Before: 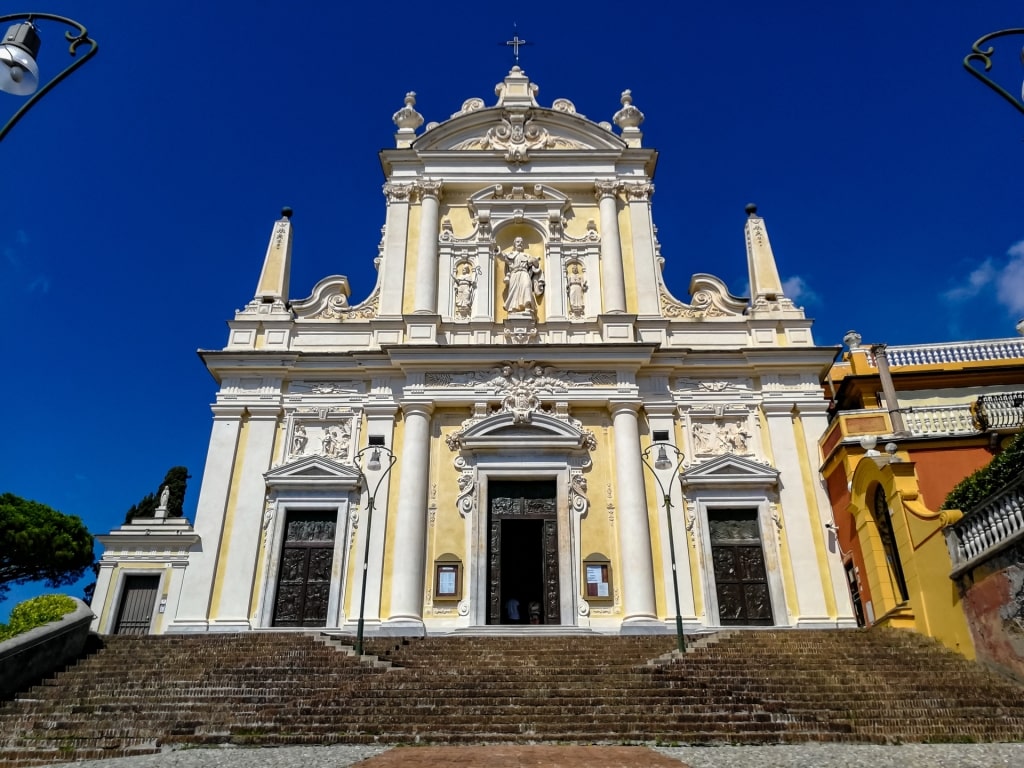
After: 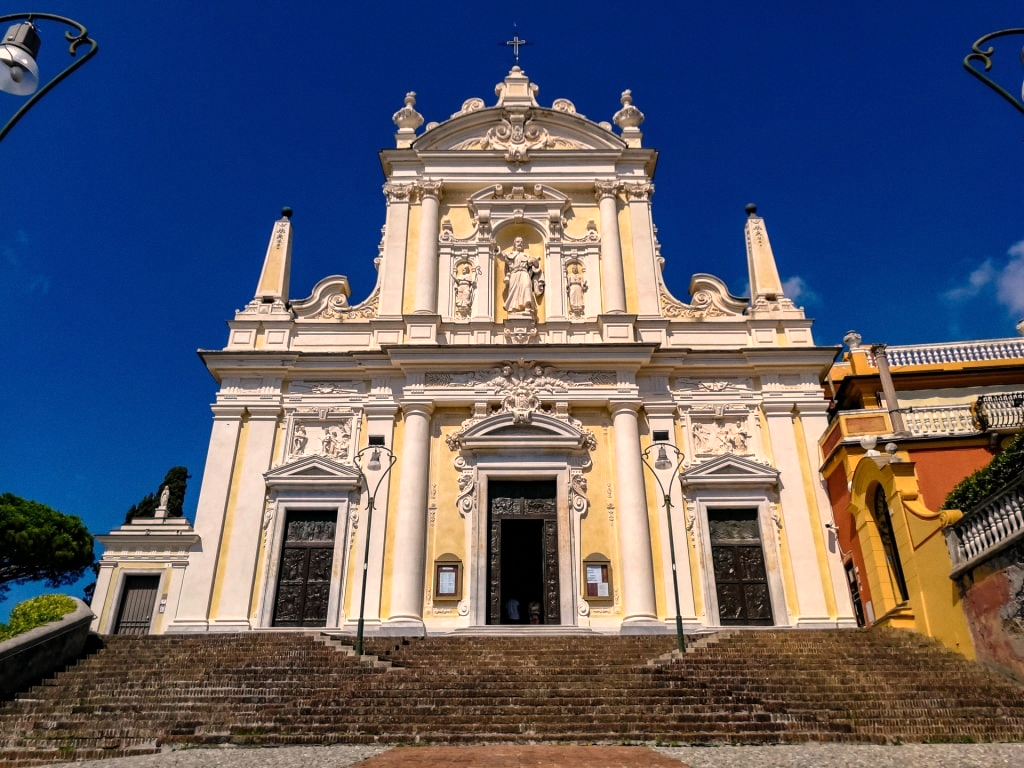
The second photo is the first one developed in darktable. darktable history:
grain: coarseness 0.09 ISO, strength 10%
white balance: red 1.127, blue 0.943
